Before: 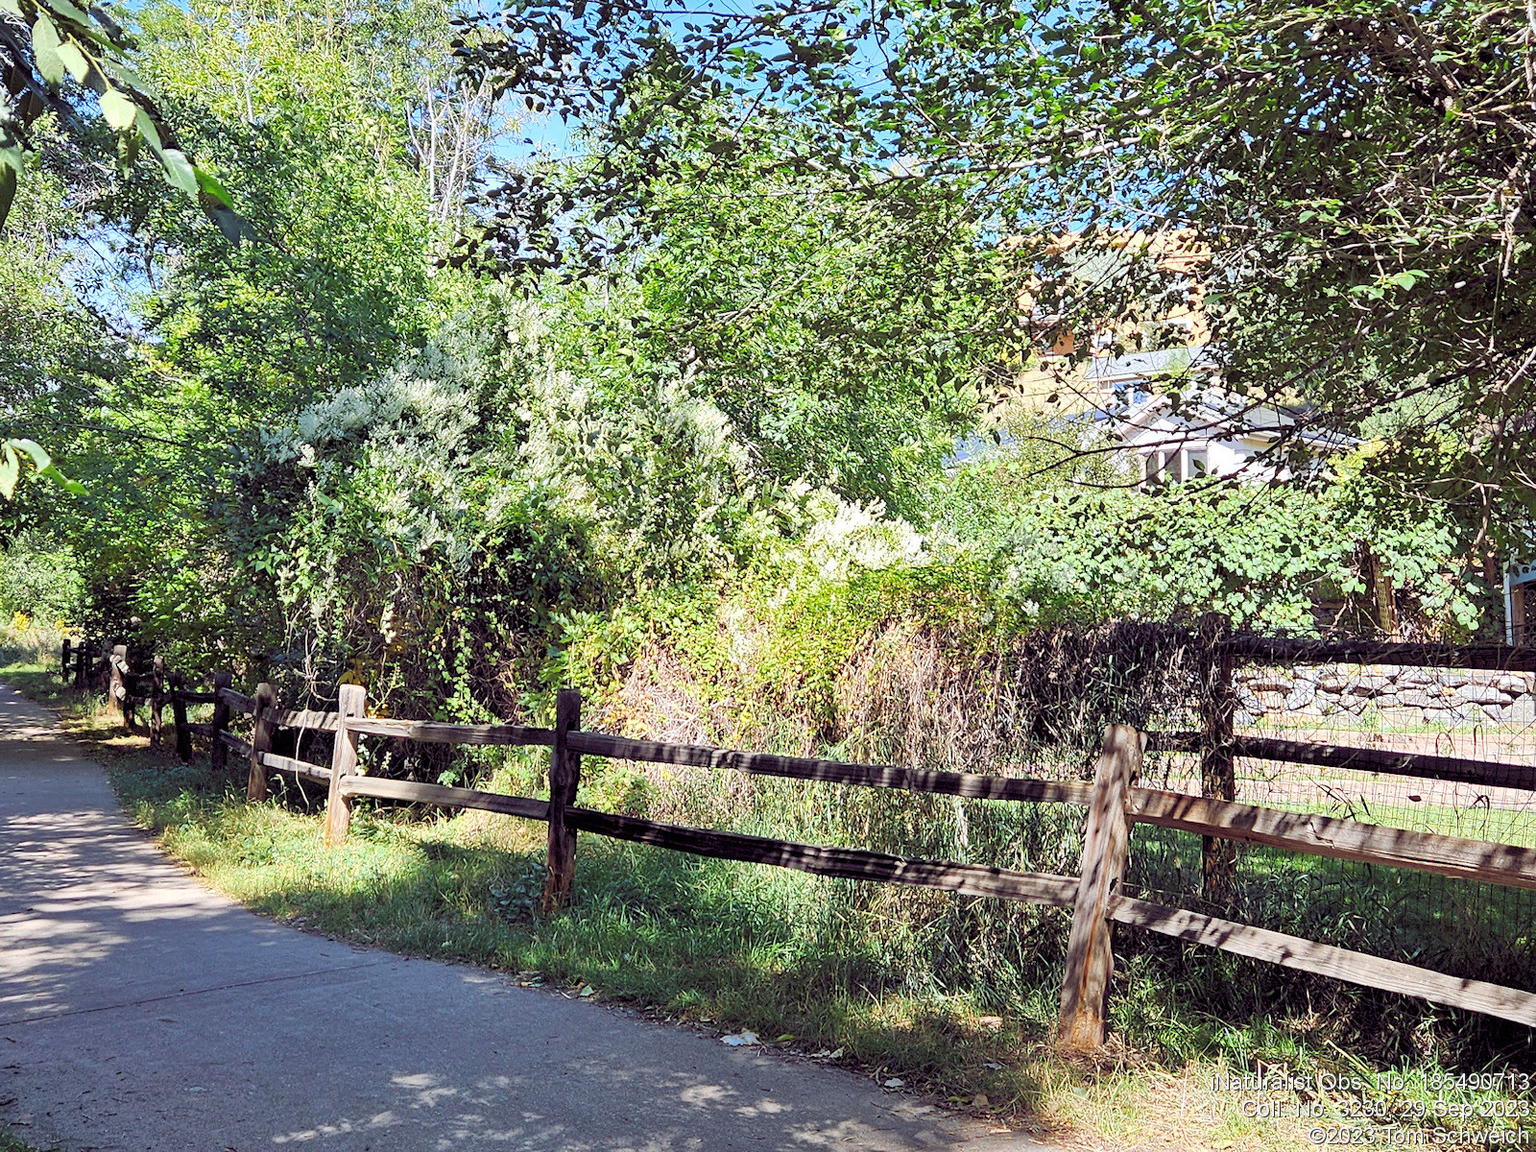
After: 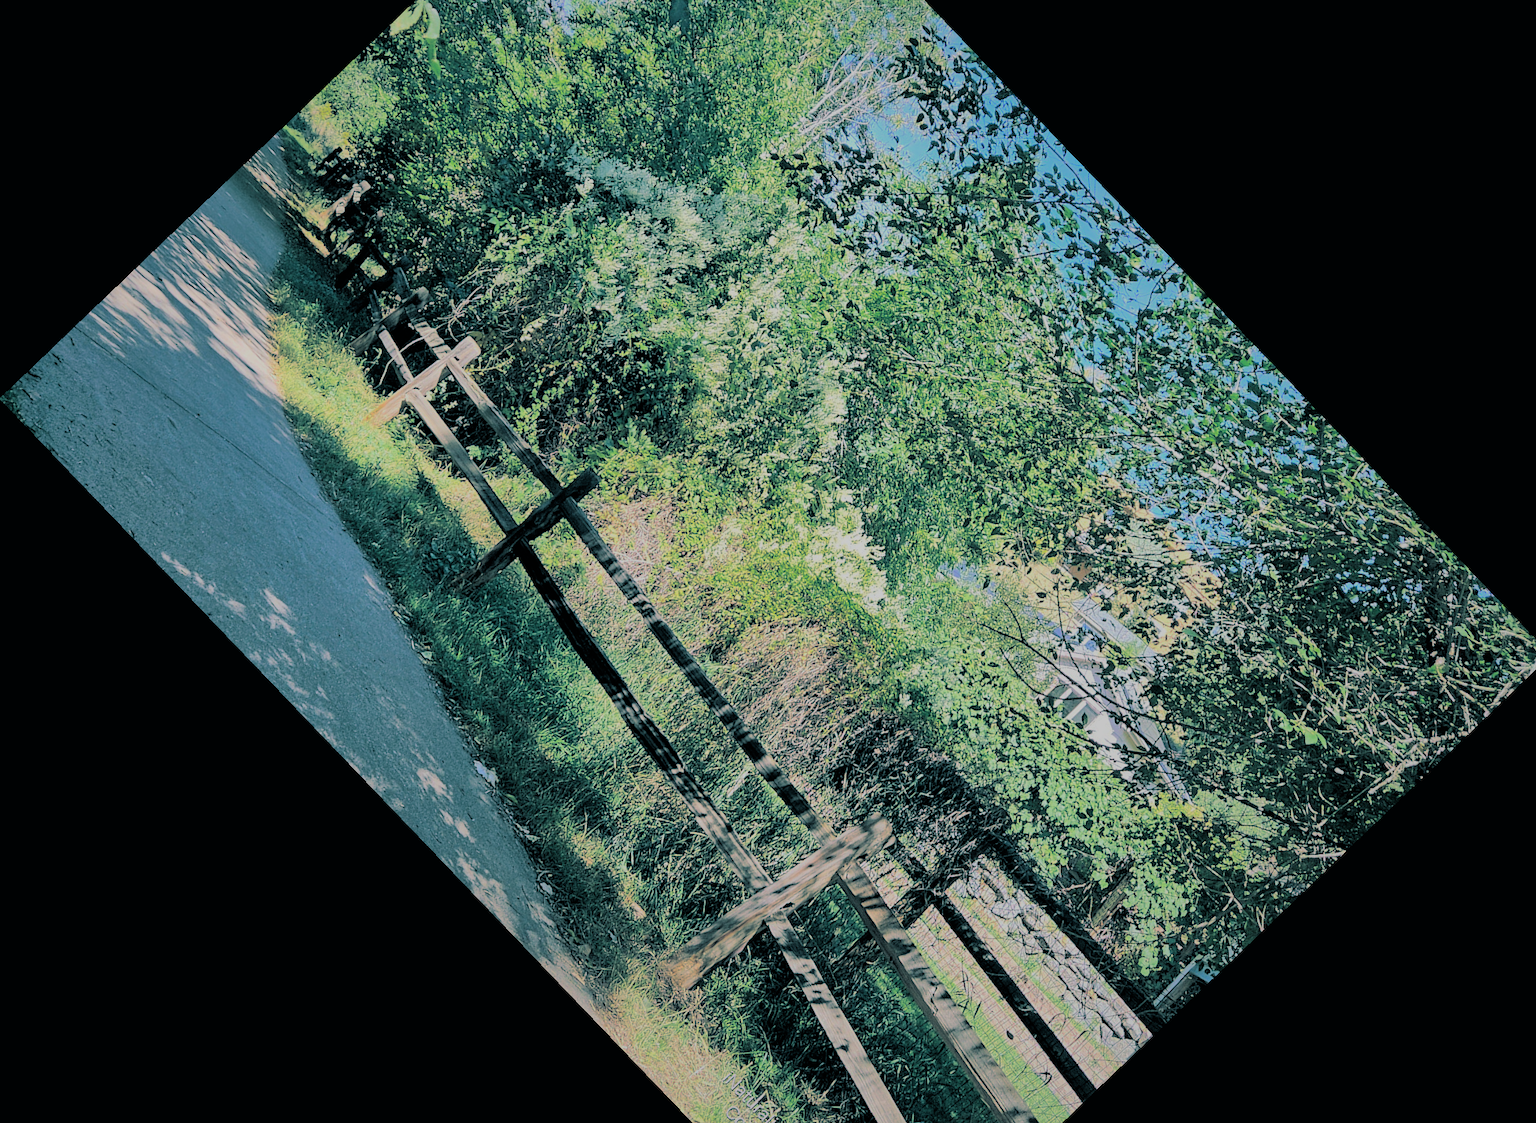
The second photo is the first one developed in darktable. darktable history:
filmic rgb: threshold 3 EV, hardness 4.17, latitude 50%, contrast 1.1, preserve chrominance max RGB, color science v6 (2022), contrast in shadows safe, contrast in highlights safe, enable highlight reconstruction true
crop and rotate: angle -46.26°, top 16.234%, right 0.912%, bottom 11.704%
split-toning: shadows › hue 186.43°, highlights › hue 49.29°, compress 30.29%
shadows and highlights: shadows 25, highlights -70
